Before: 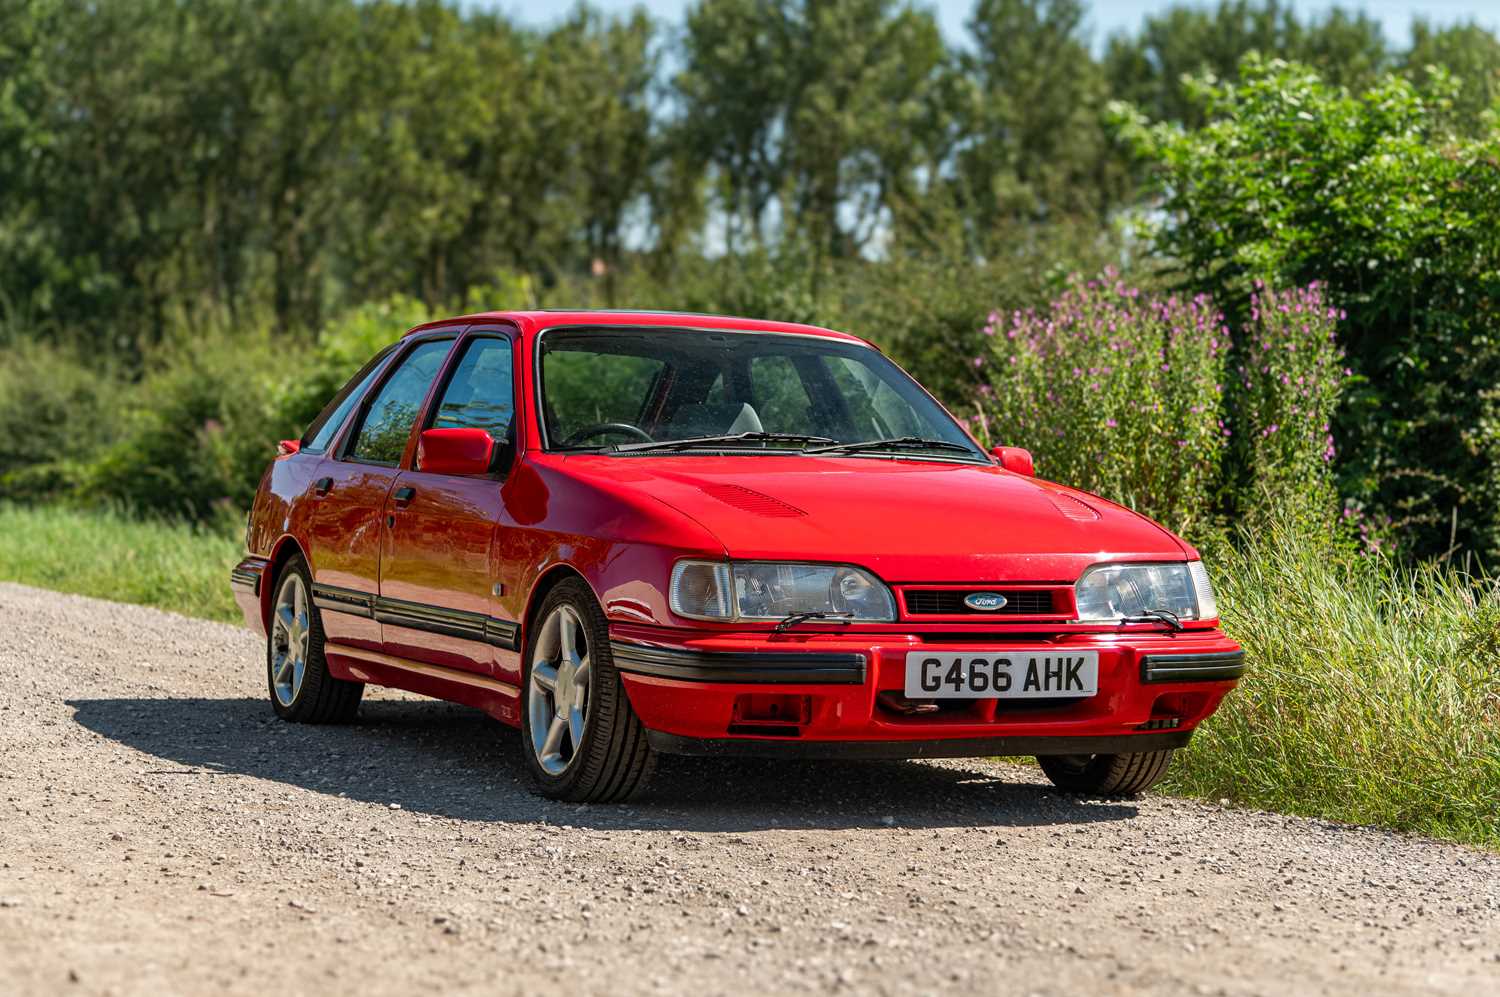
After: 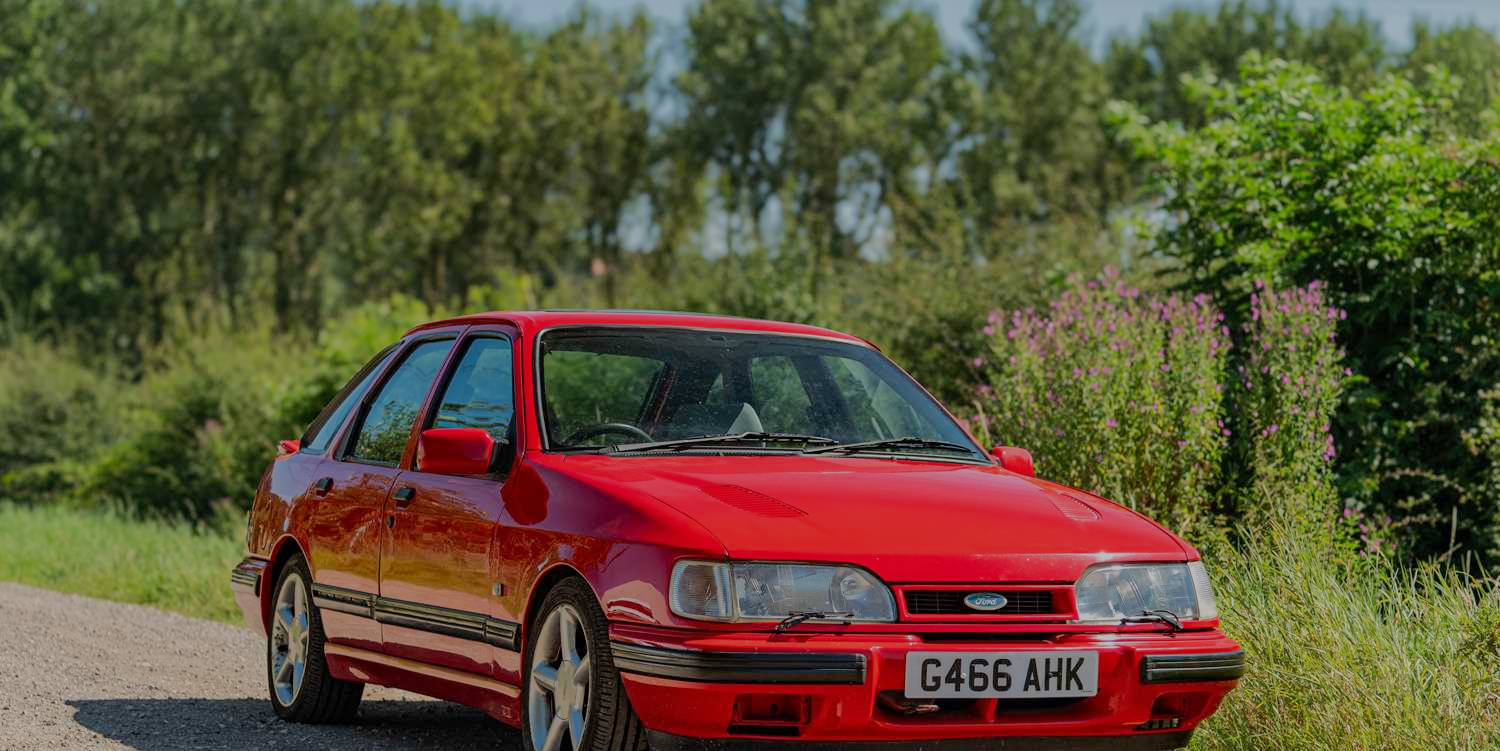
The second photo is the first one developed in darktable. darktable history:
crop: bottom 24.663%
tone equalizer: -8 EV -0.037 EV, -7 EV 0.009 EV, -6 EV -0.006 EV, -5 EV 0.006 EV, -4 EV -0.031 EV, -3 EV -0.239 EV, -2 EV -0.691 EV, -1 EV -0.96 EV, +0 EV -0.957 EV, edges refinement/feathering 500, mask exposure compensation -1.57 EV, preserve details no
